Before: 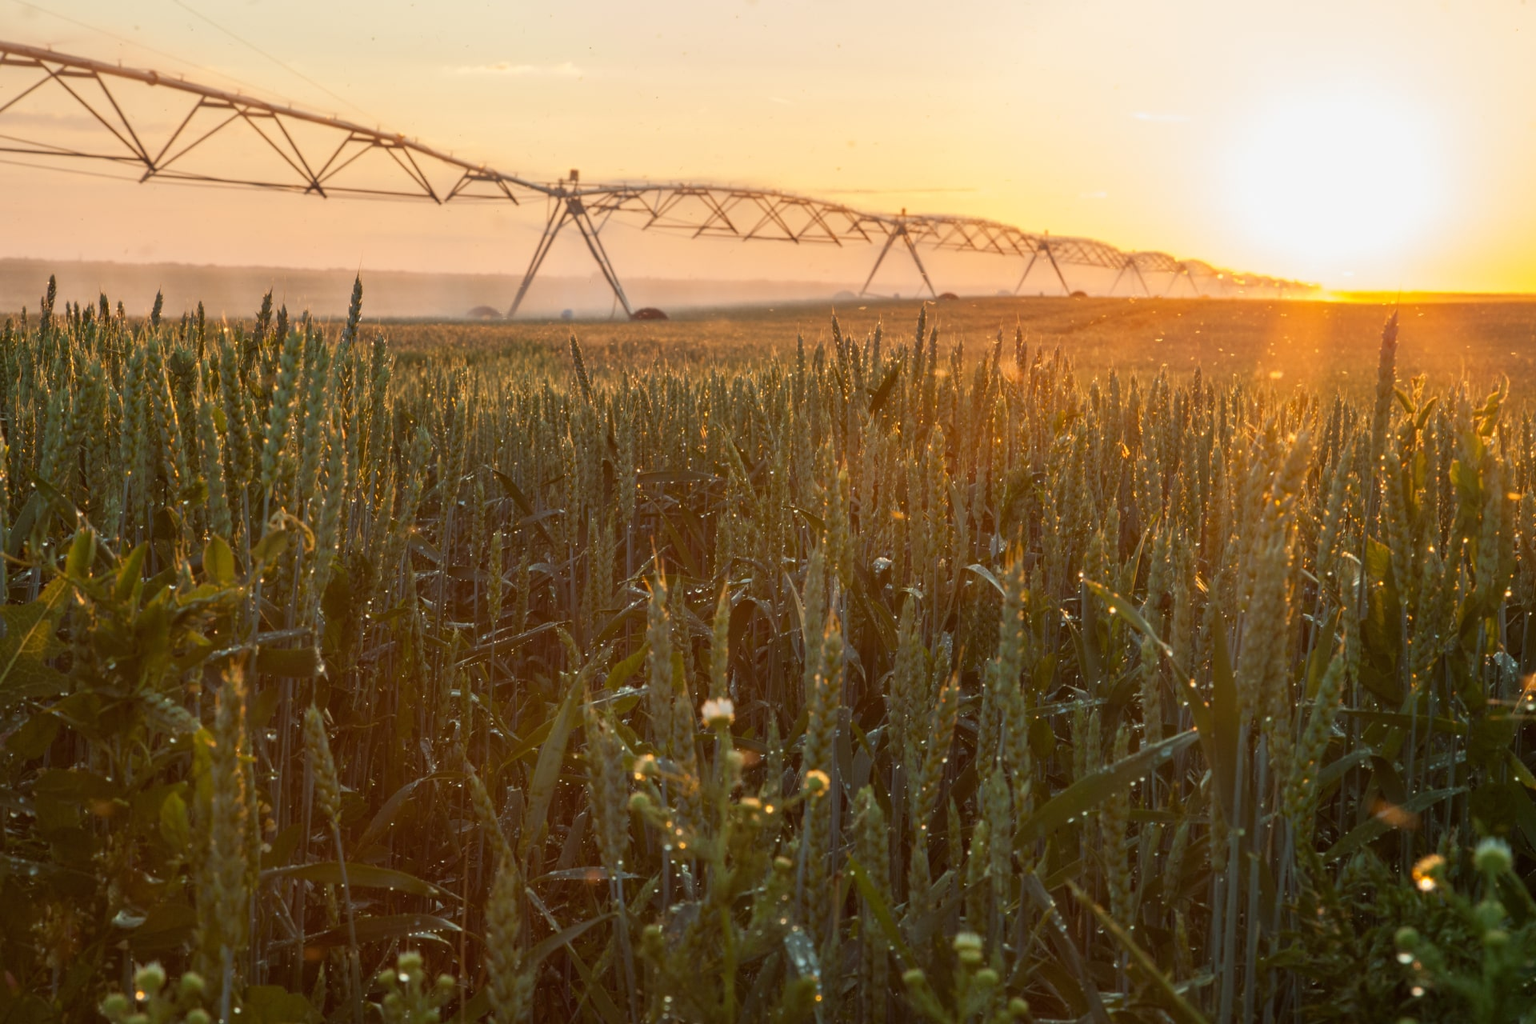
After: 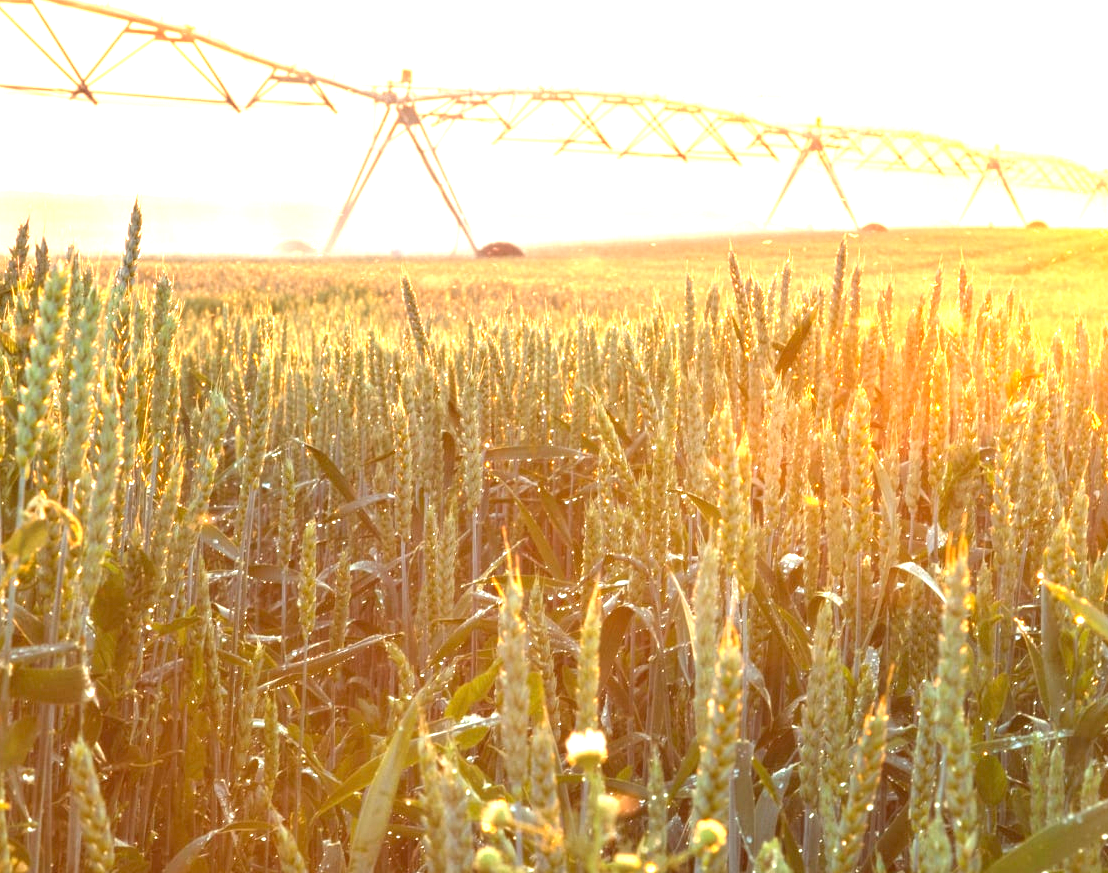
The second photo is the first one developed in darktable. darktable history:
crop: left 16.202%, top 11.208%, right 26.045%, bottom 20.557%
exposure: exposure 2.207 EV, compensate highlight preservation false
